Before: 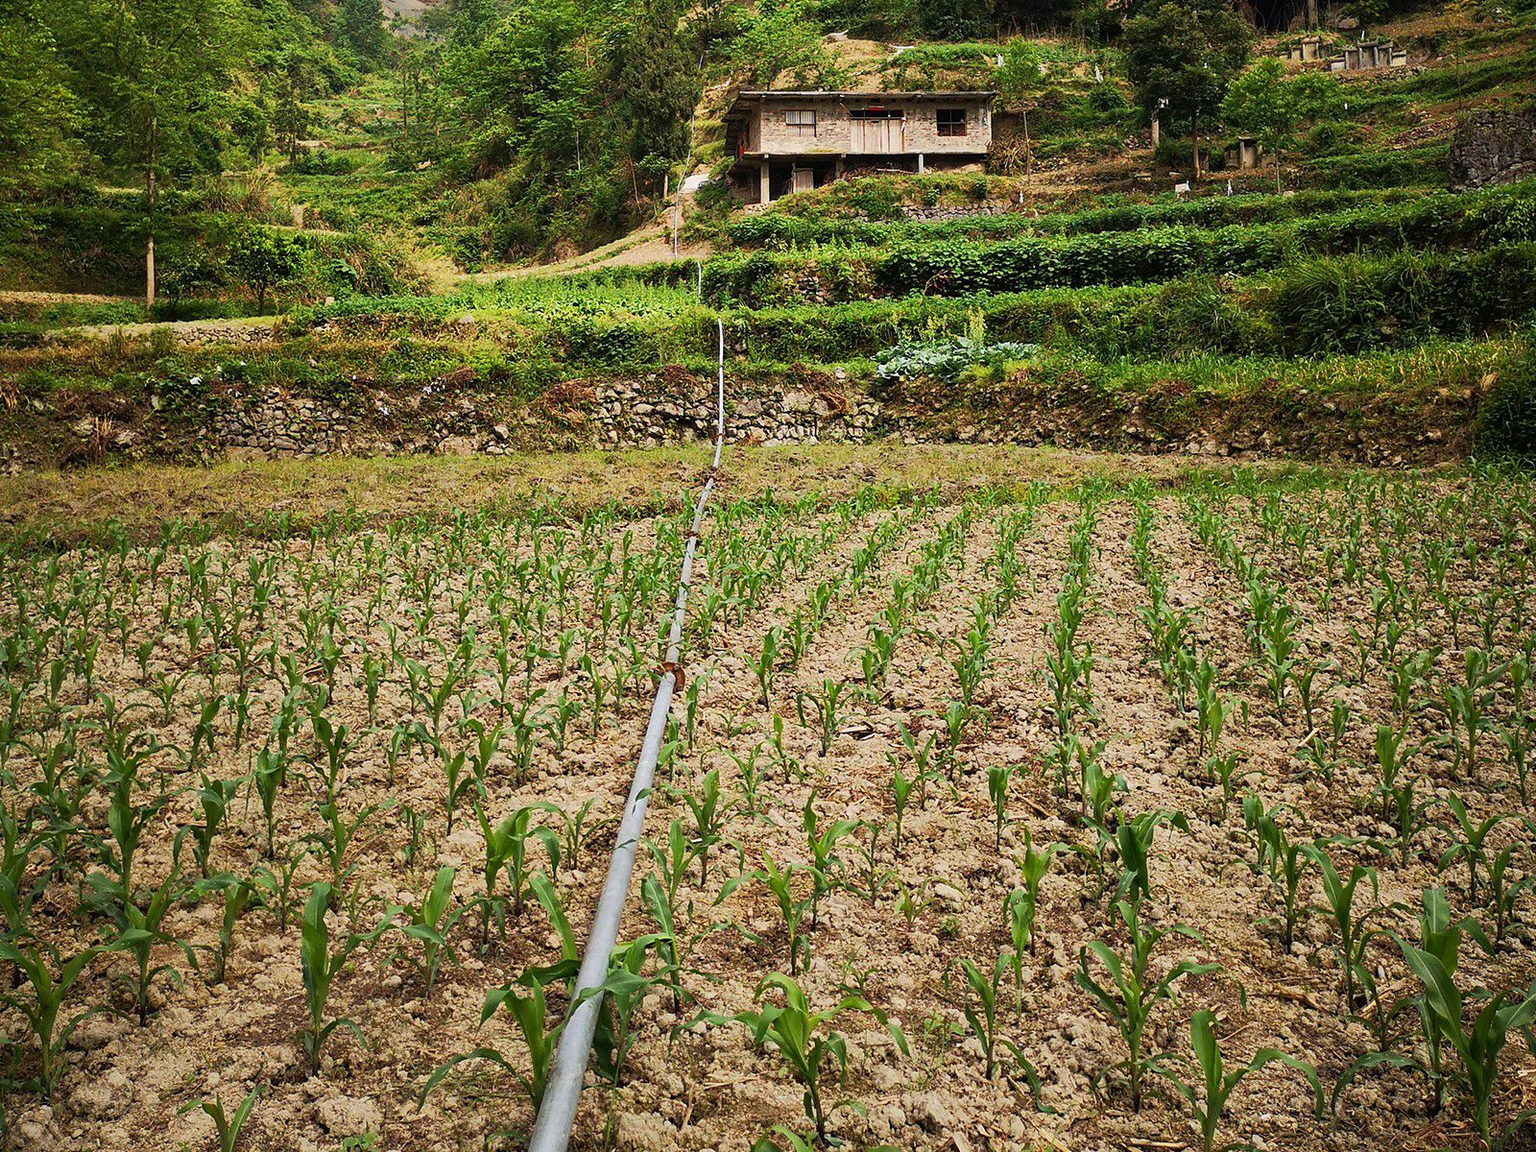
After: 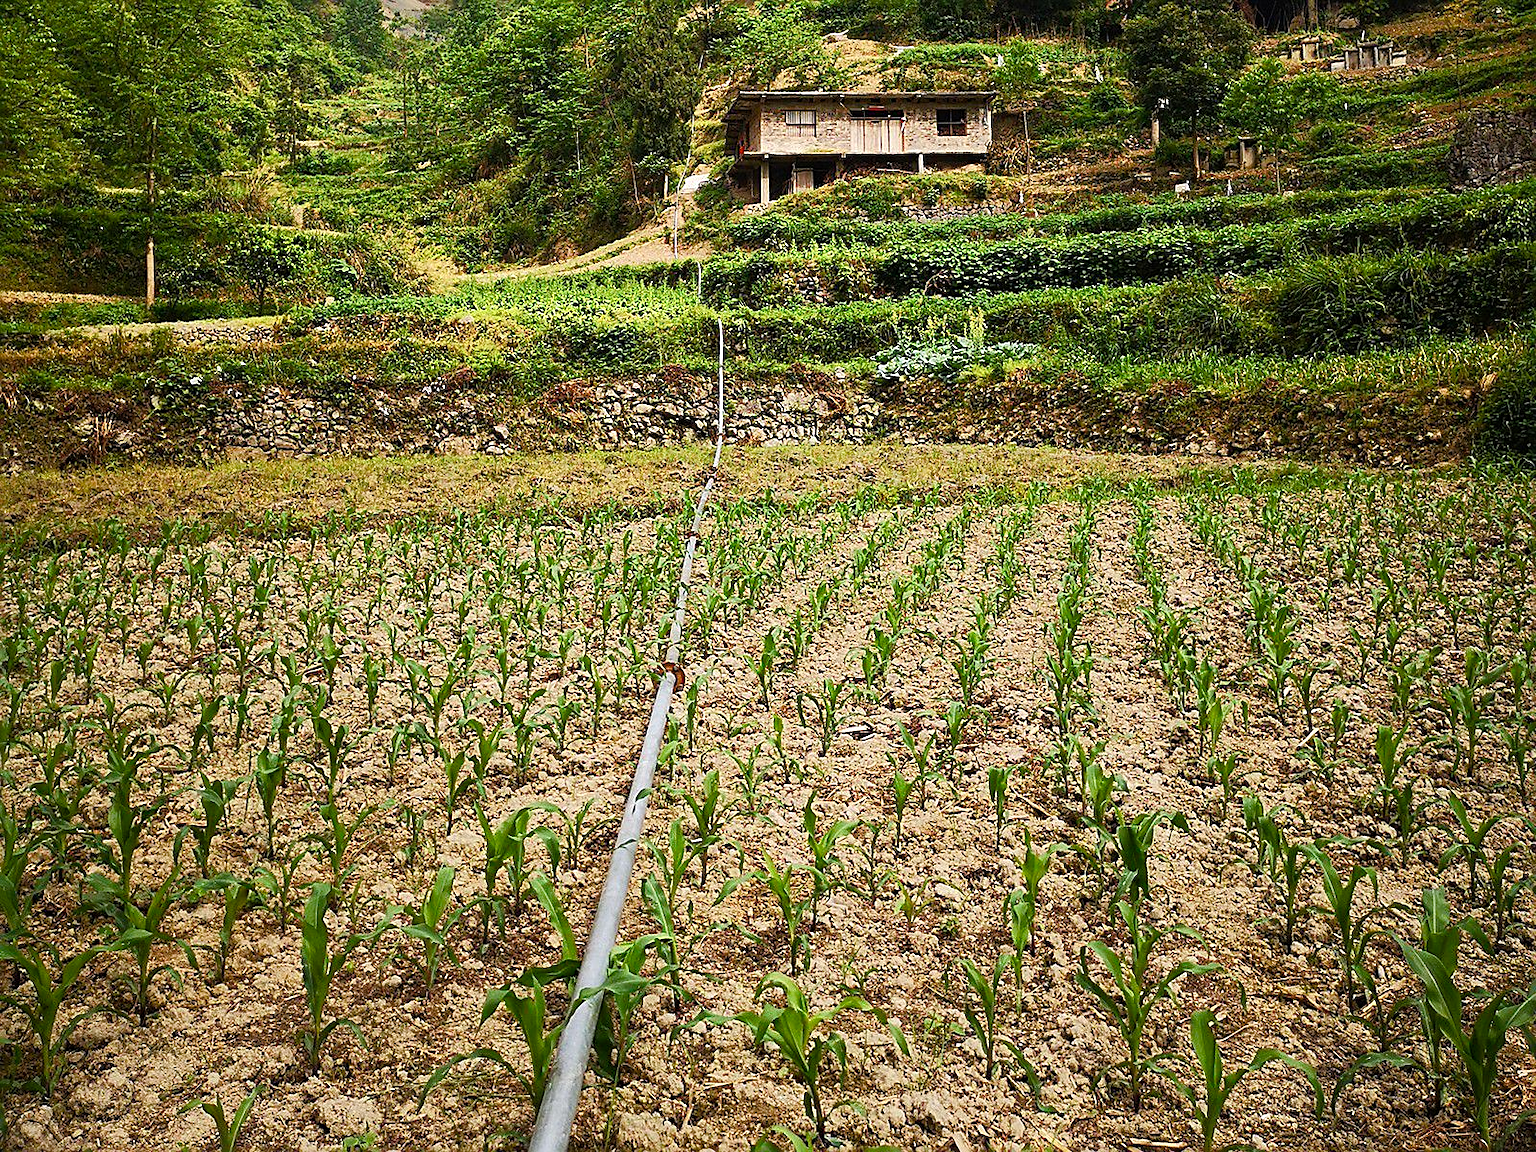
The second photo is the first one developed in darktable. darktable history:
sharpen: on, module defaults
color balance rgb: linear chroma grading › shadows 32%, linear chroma grading › global chroma -2%, linear chroma grading › mid-tones 4%, perceptual saturation grading › global saturation -2%, perceptual saturation grading › highlights -8%, perceptual saturation grading › mid-tones 8%, perceptual saturation grading › shadows 4%, perceptual brilliance grading › highlights 8%, perceptual brilliance grading › mid-tones 4%, perceptual brilliance grading › shadows 2%, global vibrance 16%, saturation formula JzAzBz (2021)
